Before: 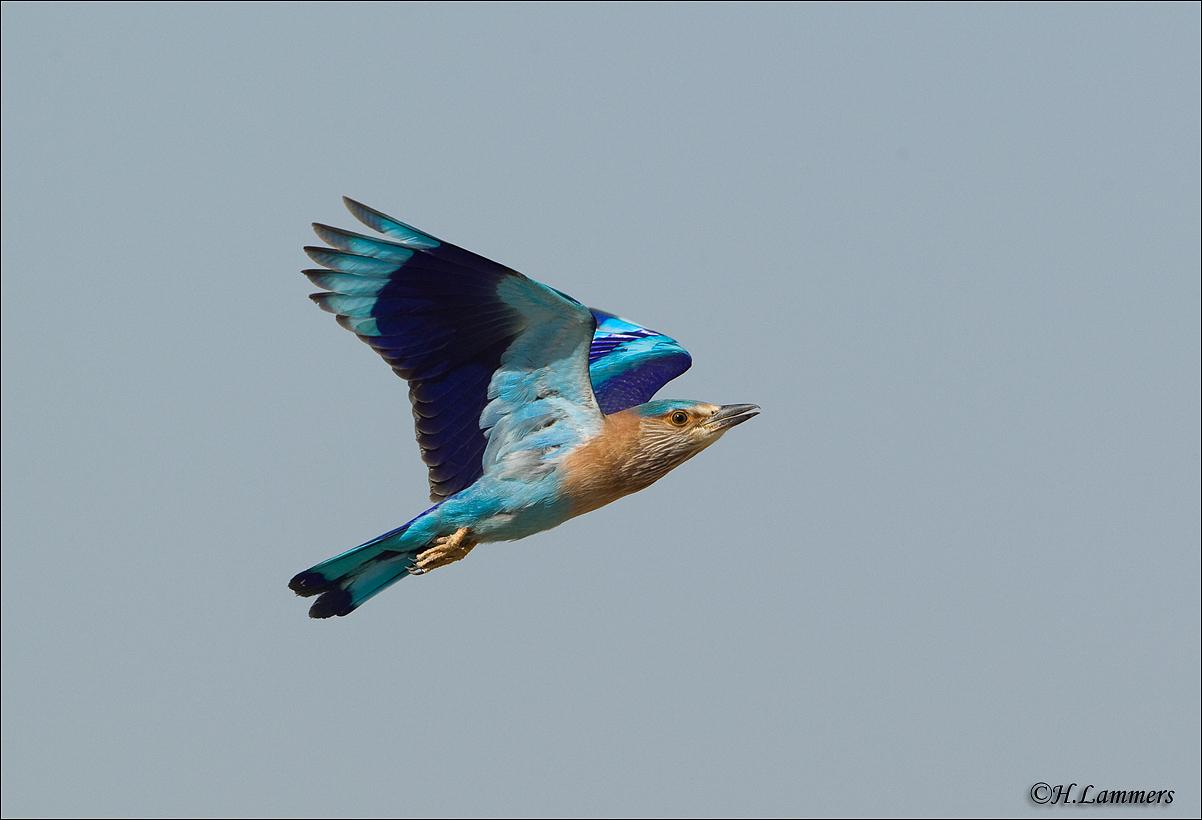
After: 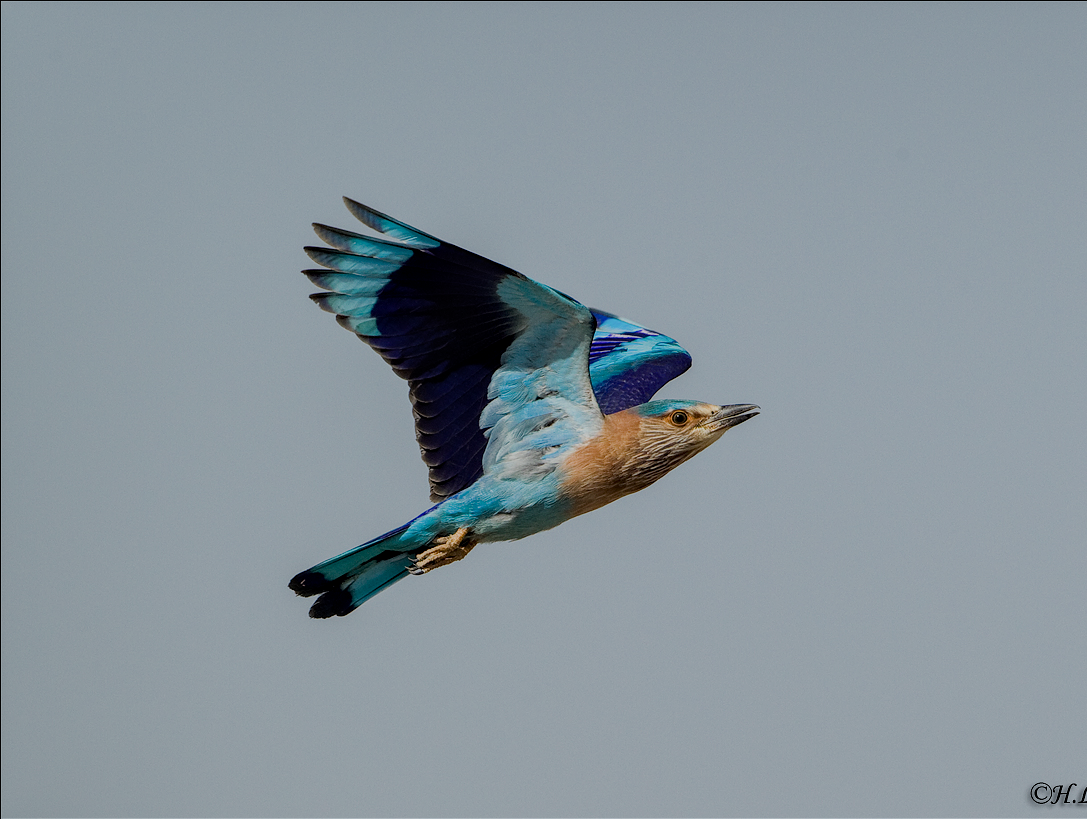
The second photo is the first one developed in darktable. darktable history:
crop: right 9.509%, bottom 0.031%
filmic rgb: black relative exposure -6.82 EV, white relative exposure 5.89 EV, hardness 2.71
local contrast: on, module defaults
